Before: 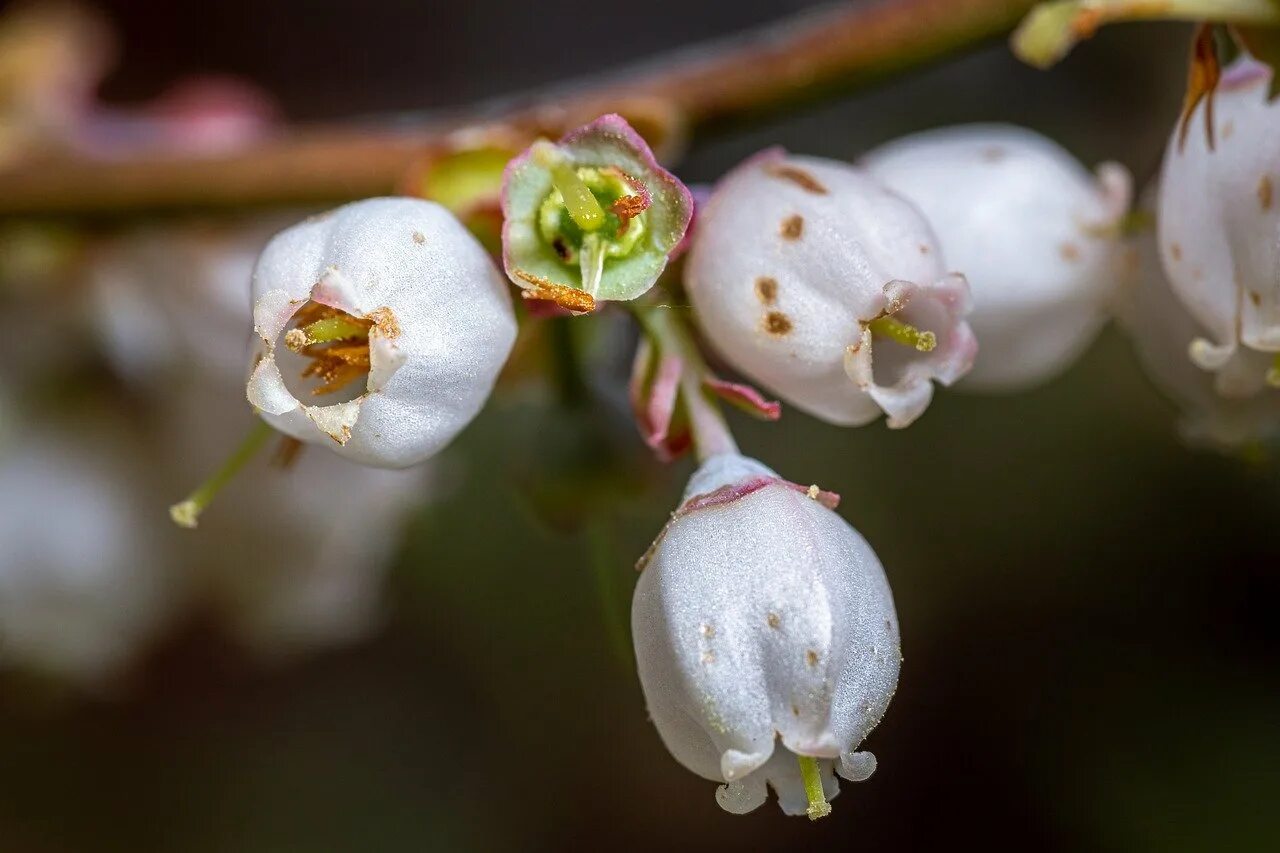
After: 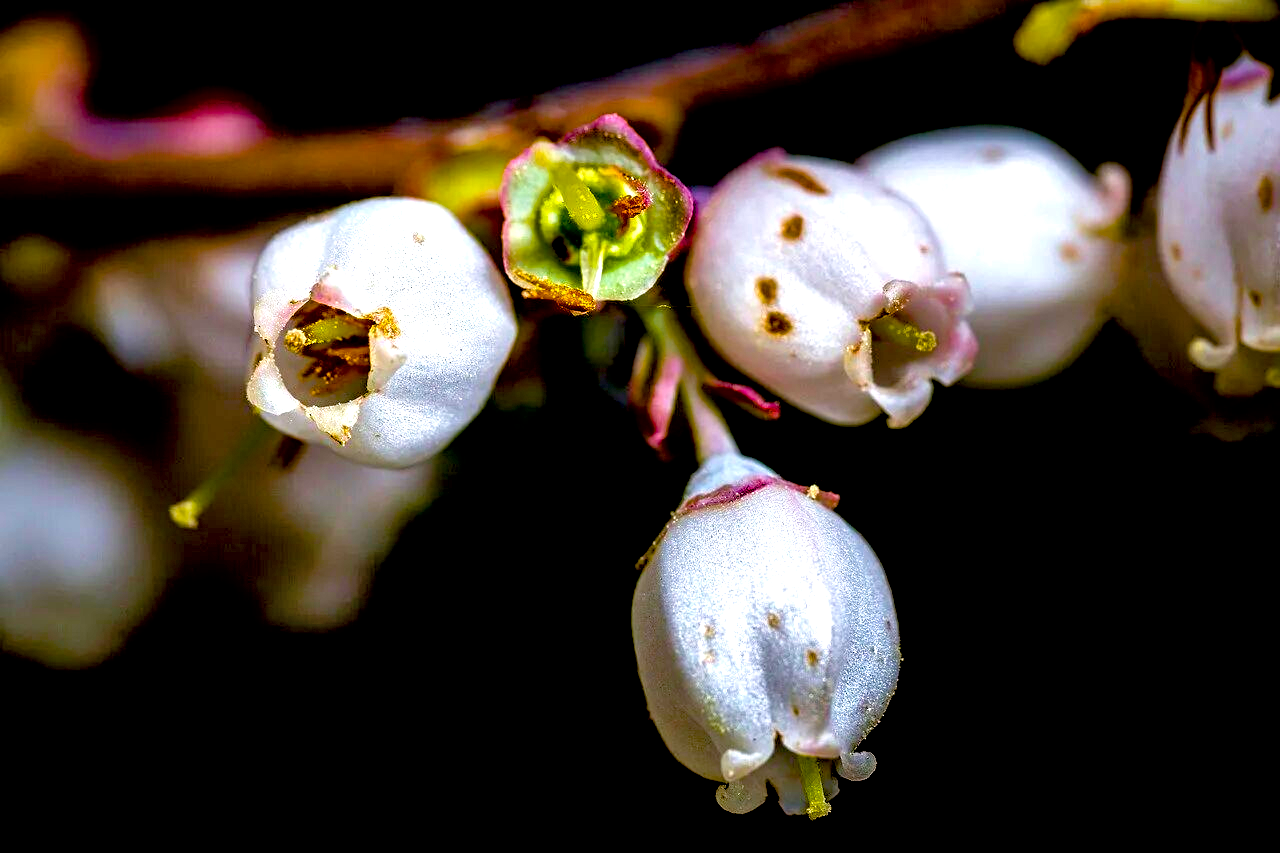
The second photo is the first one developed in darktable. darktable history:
exposure: black level correction 0.056, compensate highlight preservation false
color balance rgb: linear chroma grading › global chroma 9%, perceptual saturation grading › global saturation 36%, perceptual saturation grading › shadows 35%, perceptual brilliance grading › global brilliance 15%, perceptual brilliance grading › shadows -35%, global vibrance 15%
velvia: strength 15%
local contrast: mode bilateral grid, contrast 100, coarseness 100, detail 165%, midtone range 0.2
